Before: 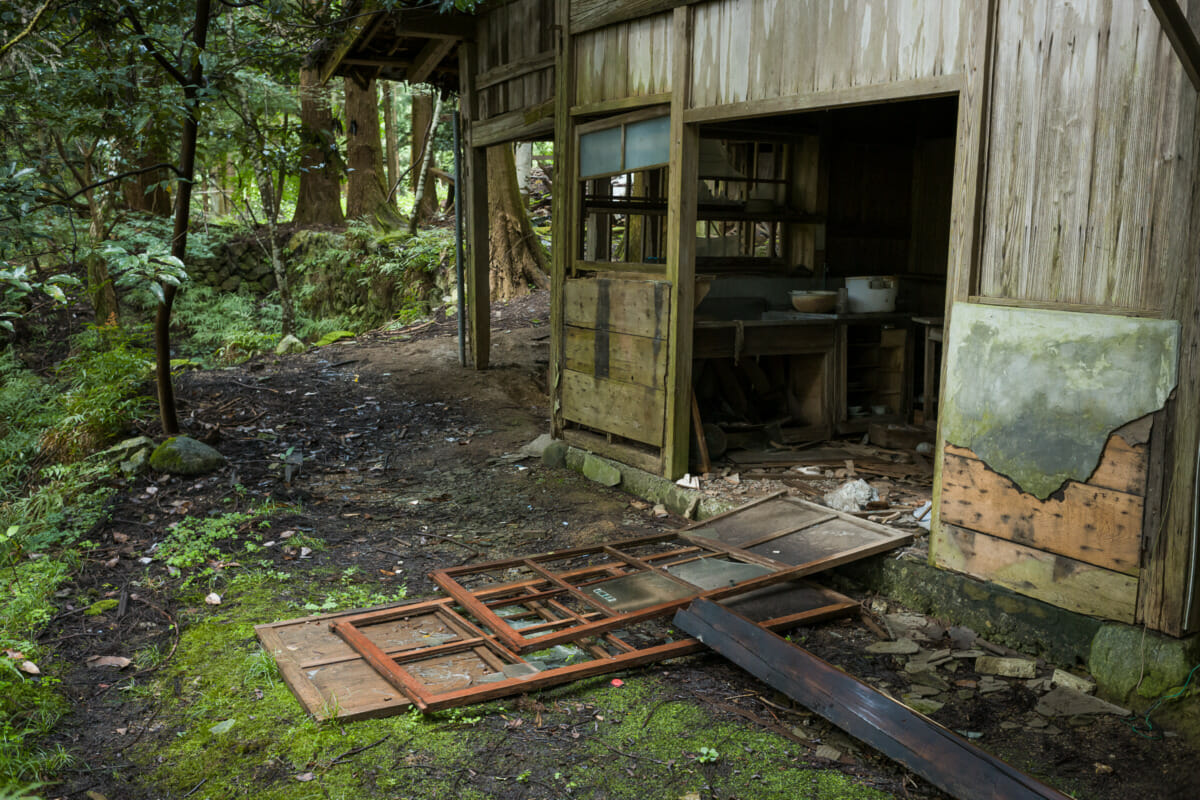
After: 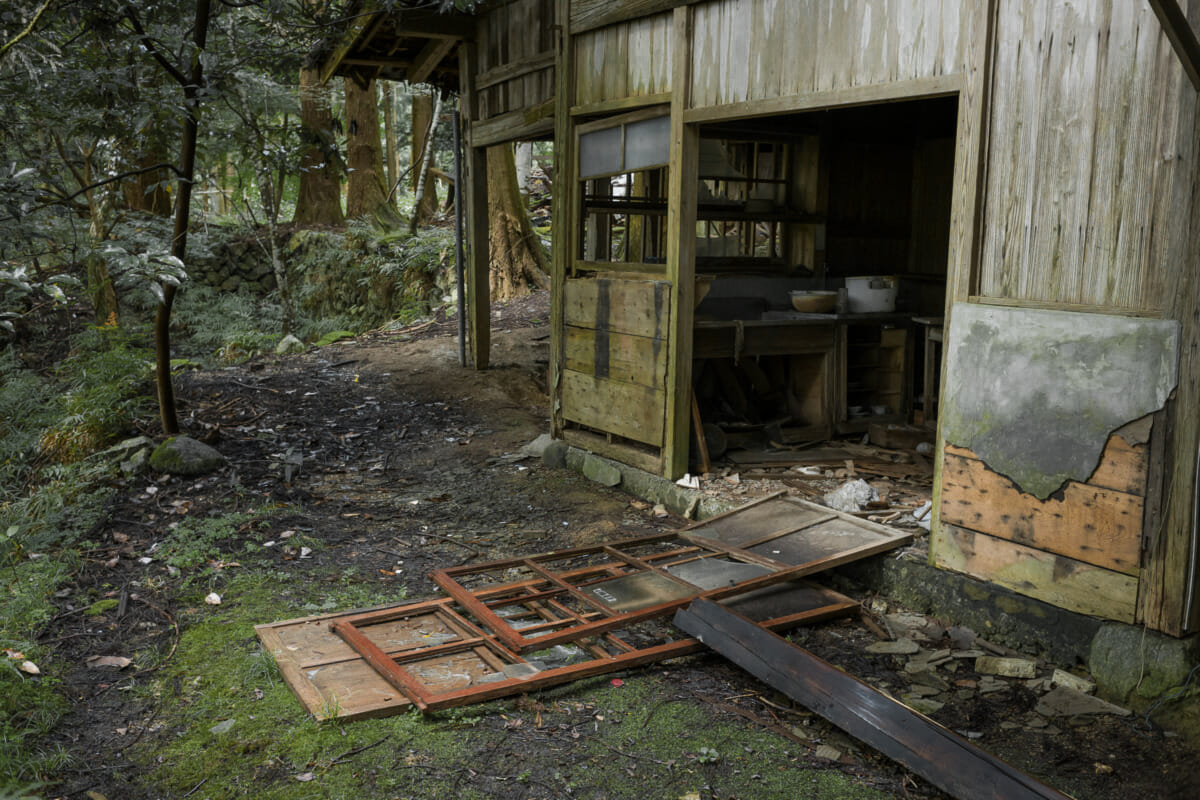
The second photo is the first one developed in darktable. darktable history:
color zones: curves: ch0 [(0.035, 0.242) (0.25, 0.5) (0.384, 0.214) (0.488, 0.255) (0.75, 0.5)]; ch1 [(0.063, 0.379) (0.25, 0.5) (0.354, 0.201) (0.489, 0.085) (0.729, 0.271)]; ch2 [(0.25, 0.5) (0.38, 0.517) (0.442, 0.51) (0.735, 0.456)]
